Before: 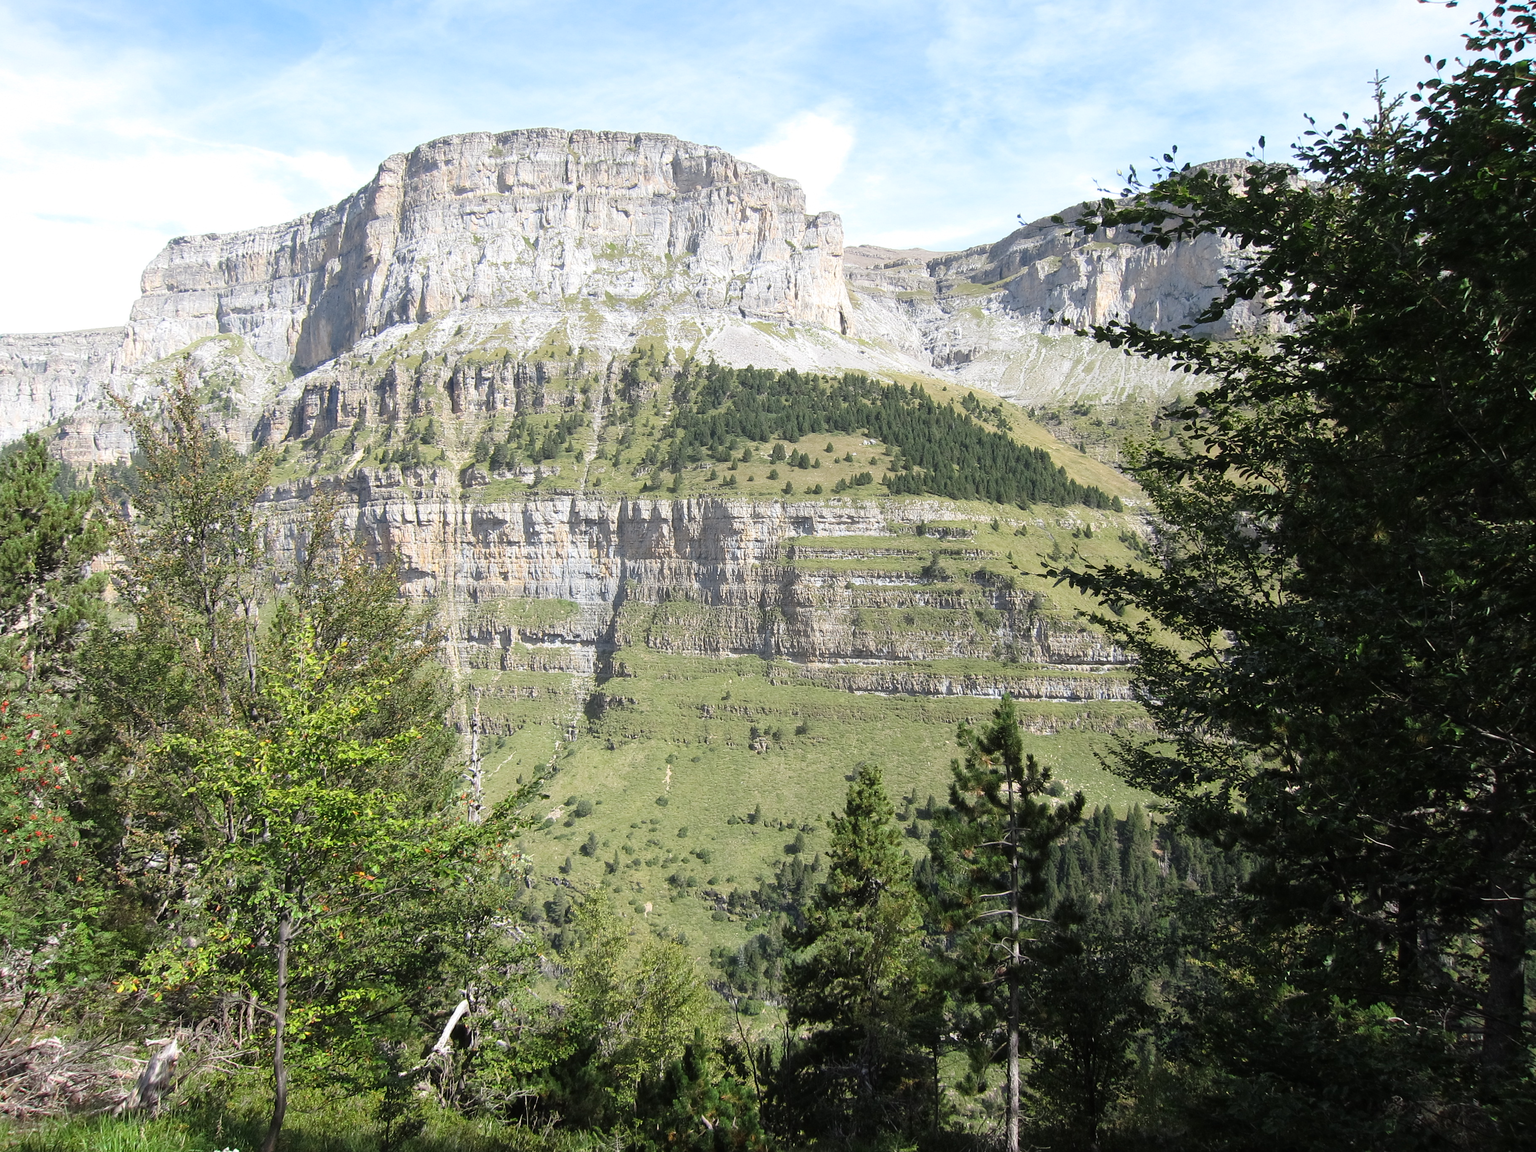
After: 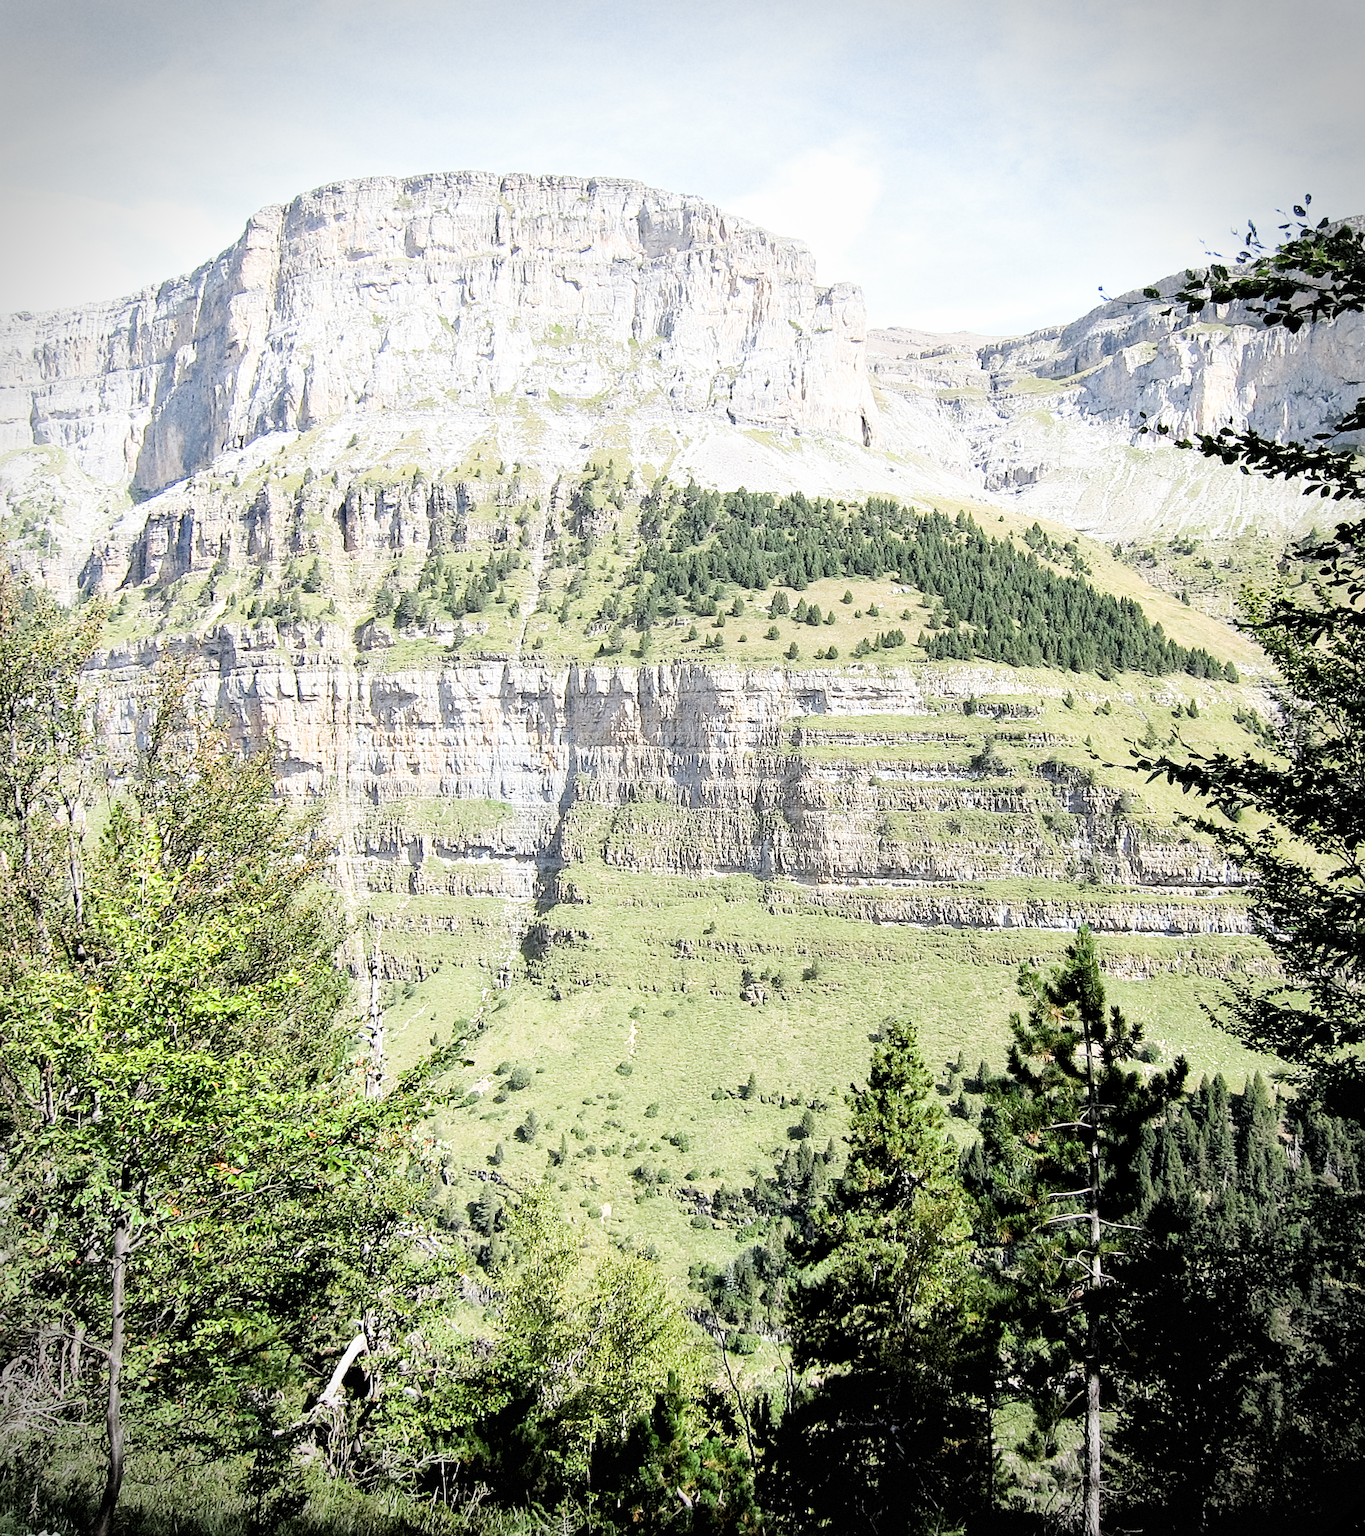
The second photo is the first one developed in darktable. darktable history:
exposure: black level correction 0.011, exposure 1.088 EV, compensate exposure bias true, compensate highlight preservation false
local contrast: mode bilateral grid, contrast 20, coarseness 50, detail 120%, midtone range 0.2
vignetting: dithering 8-bit output, unbound false
filmic rgb: black relative exposure -5 EV, hardness 2.88, contrast 1.3, highlights saturation mix -30%
sharpen: on, module defaults
grain: coarseness 22.88 ISO
crop and rotate: left 12.673%, right 20.66%
